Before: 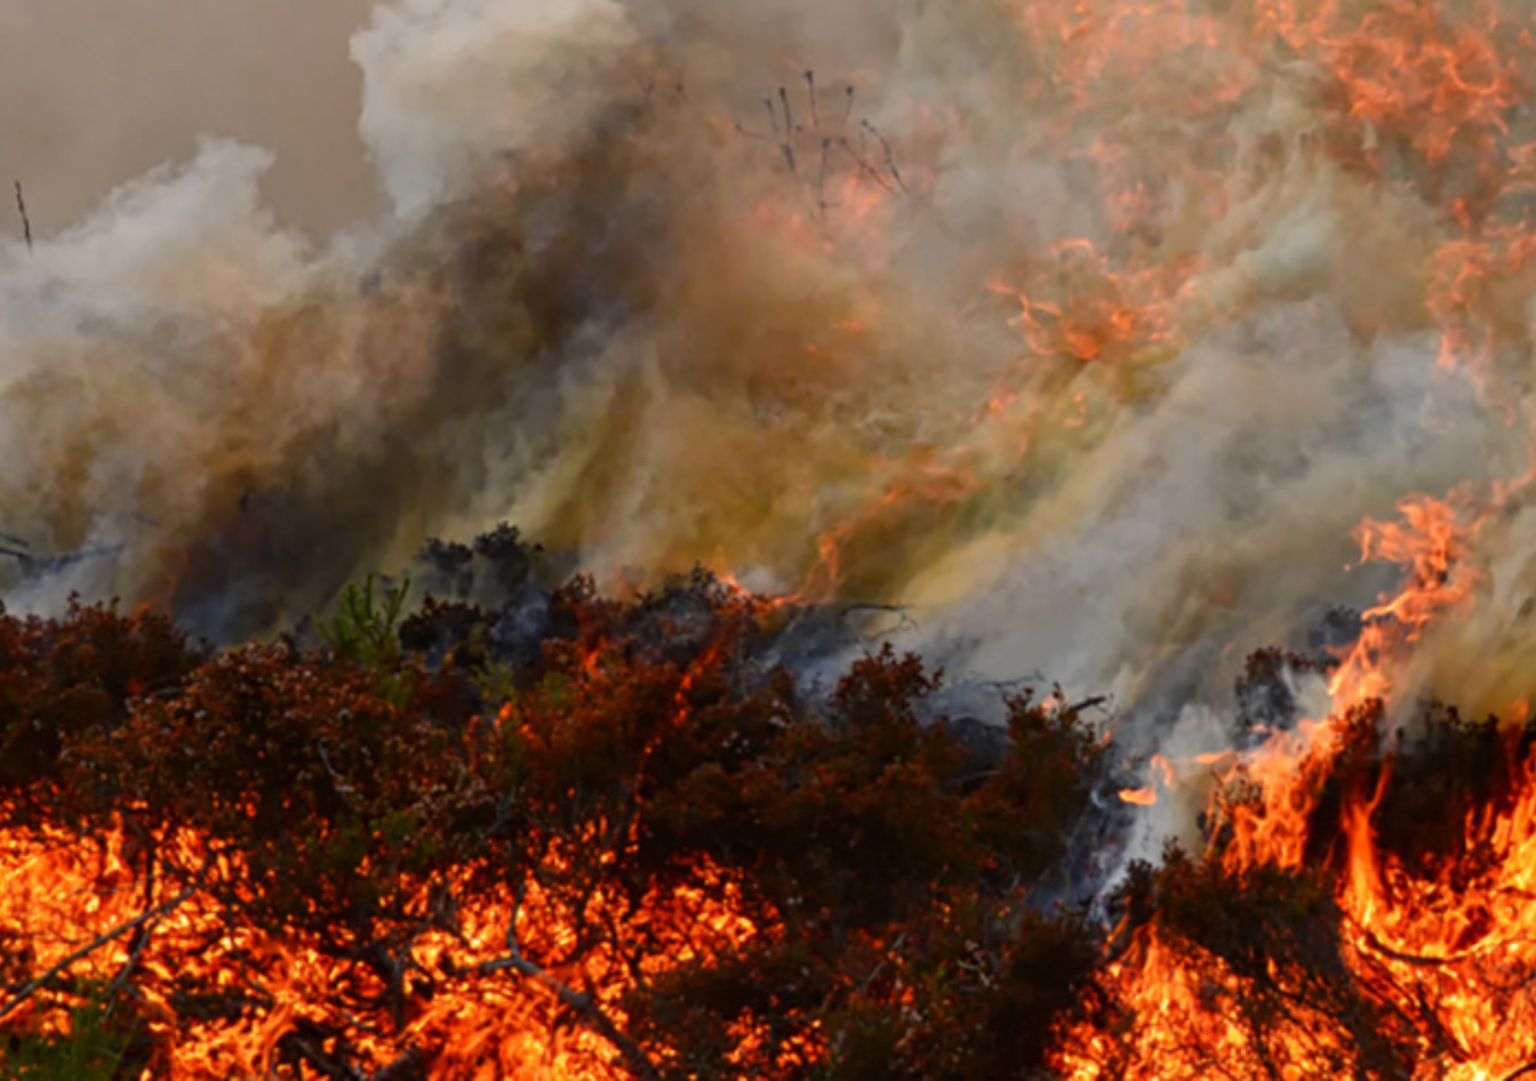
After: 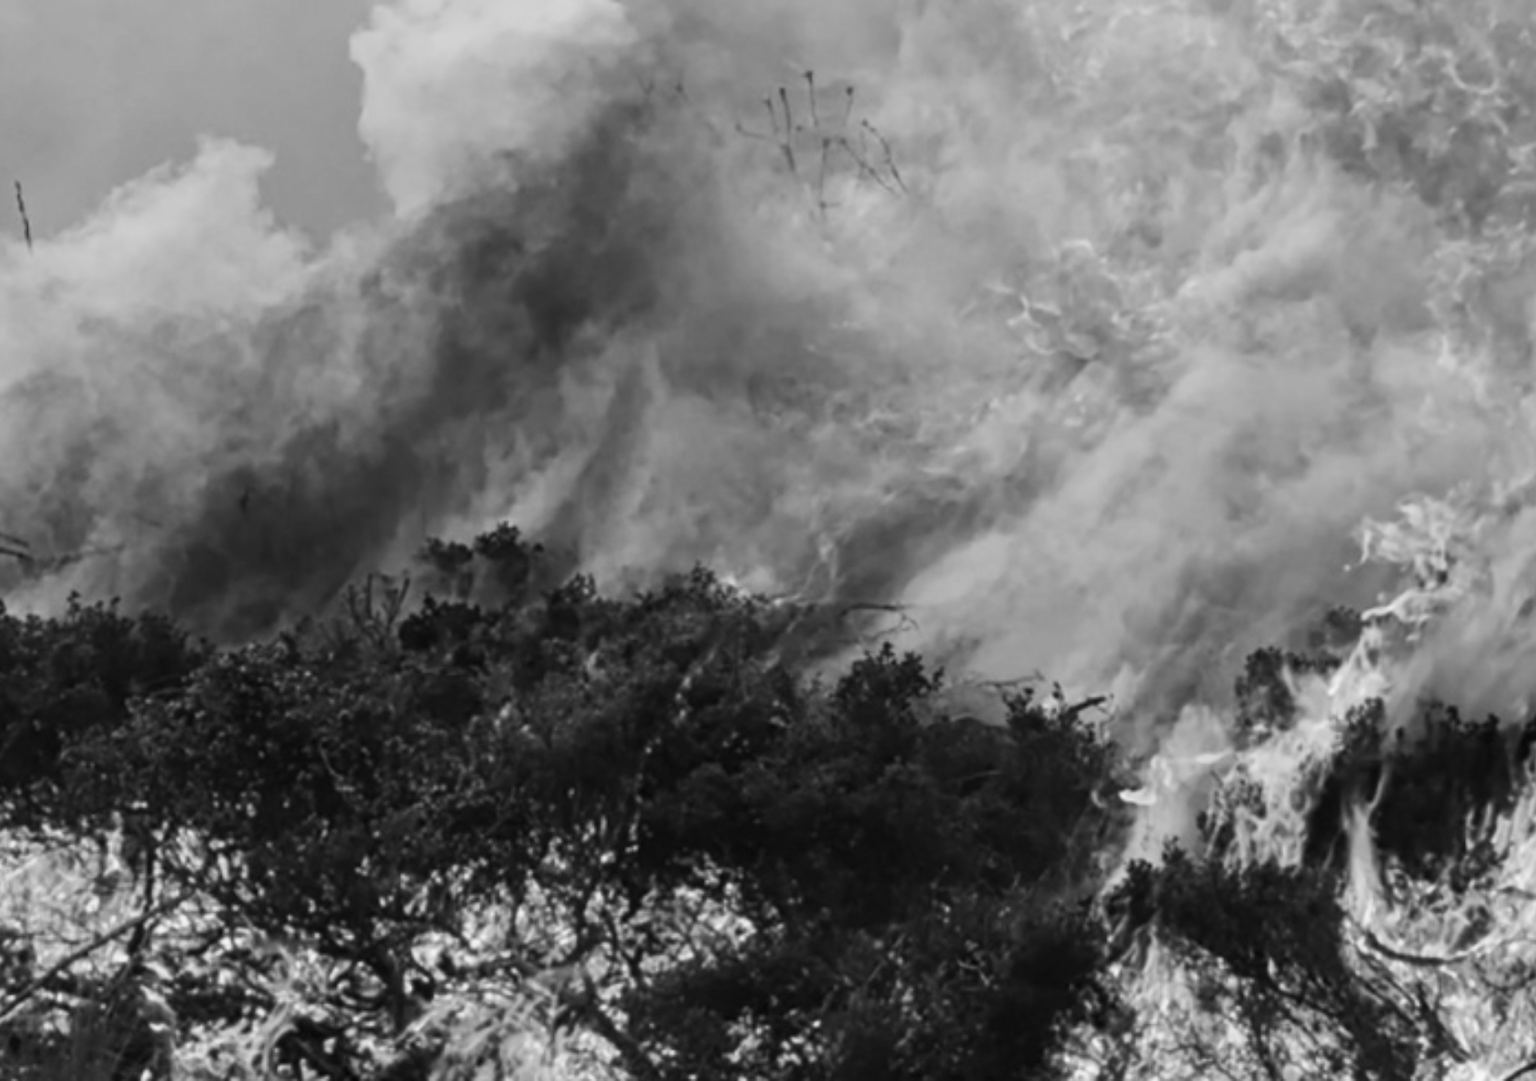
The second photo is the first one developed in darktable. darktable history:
monochrome: on, module defaults
contrast brightness saturation: contrast 0.2, brightness 0.16, saturation 0.22
